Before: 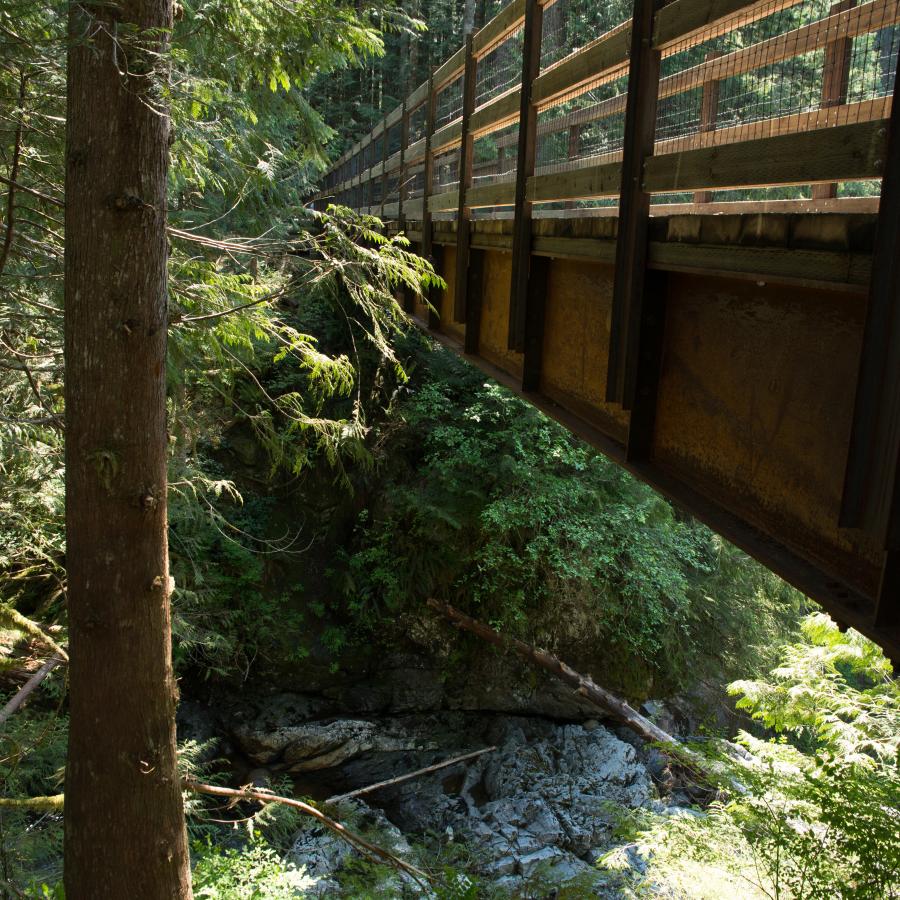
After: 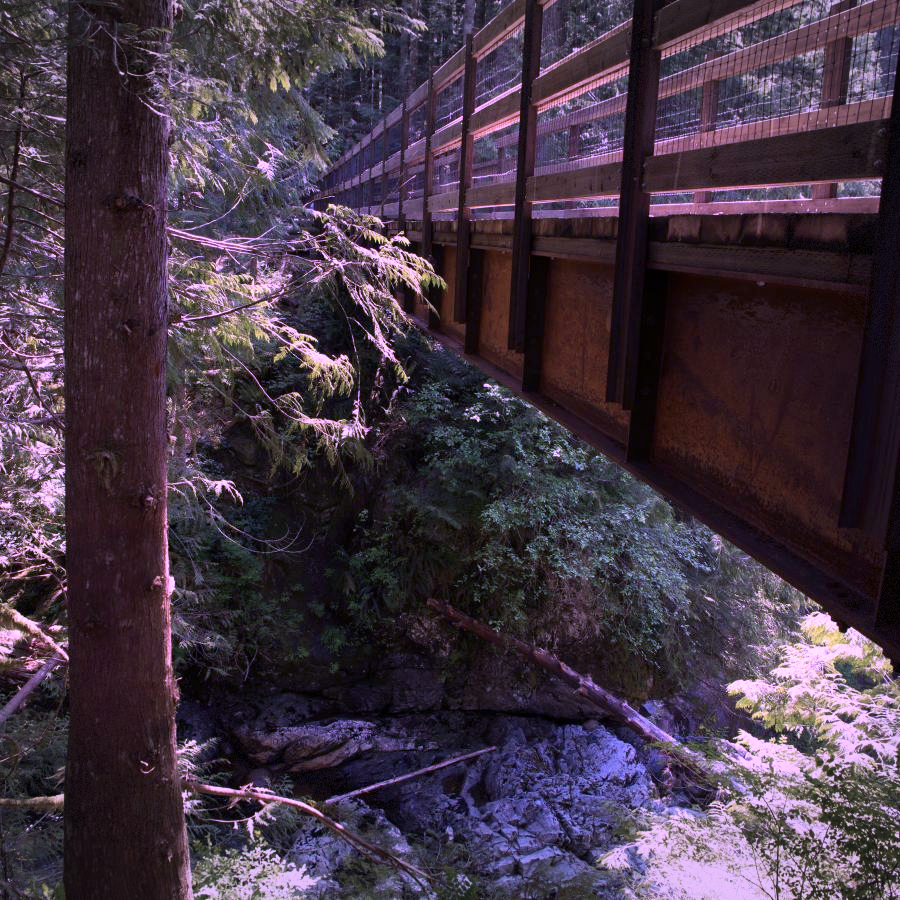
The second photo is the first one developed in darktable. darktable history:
exposure: exposure -0.04 EV, compensate highlight preservation false
white balance: red 1.045, blue 0.932
color calibration: illuminant custom, x 0.379, y 0.481, temperature 4443.07 K
vignetting: fall-off start 100%, brightness -0.406, saturation -0.3, width/height ratio 1.324, dithering 8-bit output, unbound false
contrast brightness saturation: contrast 0.04, saturation 0.07
